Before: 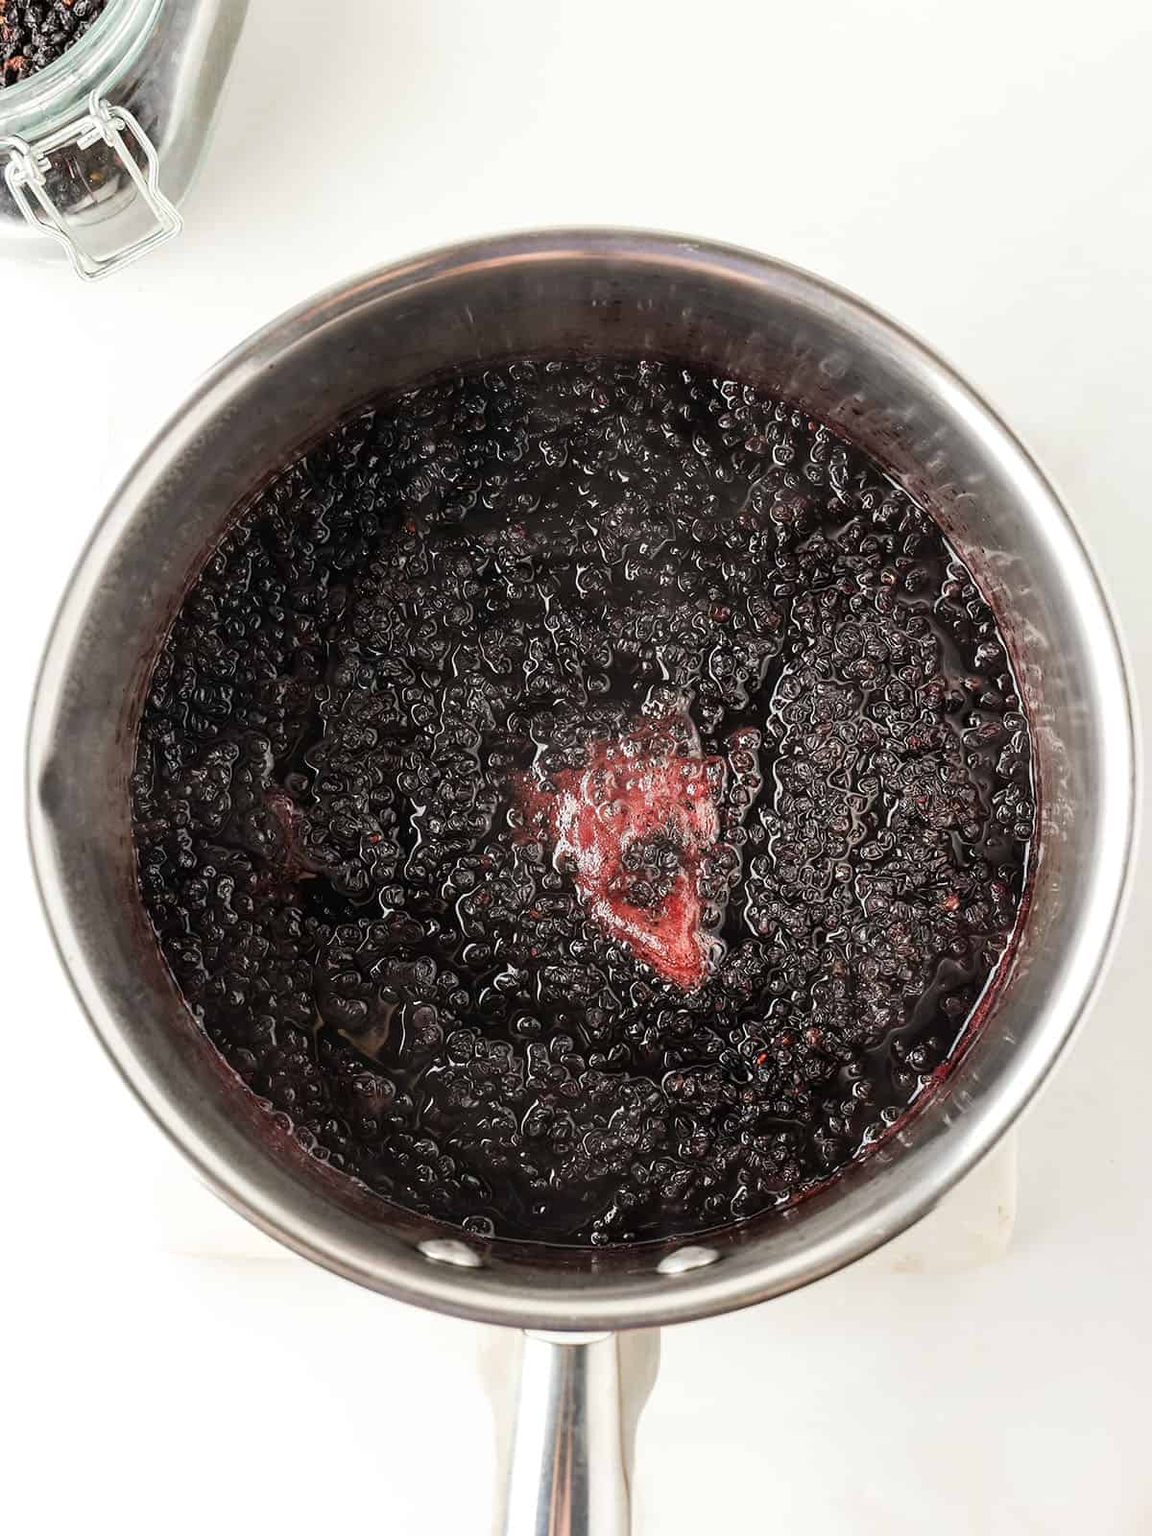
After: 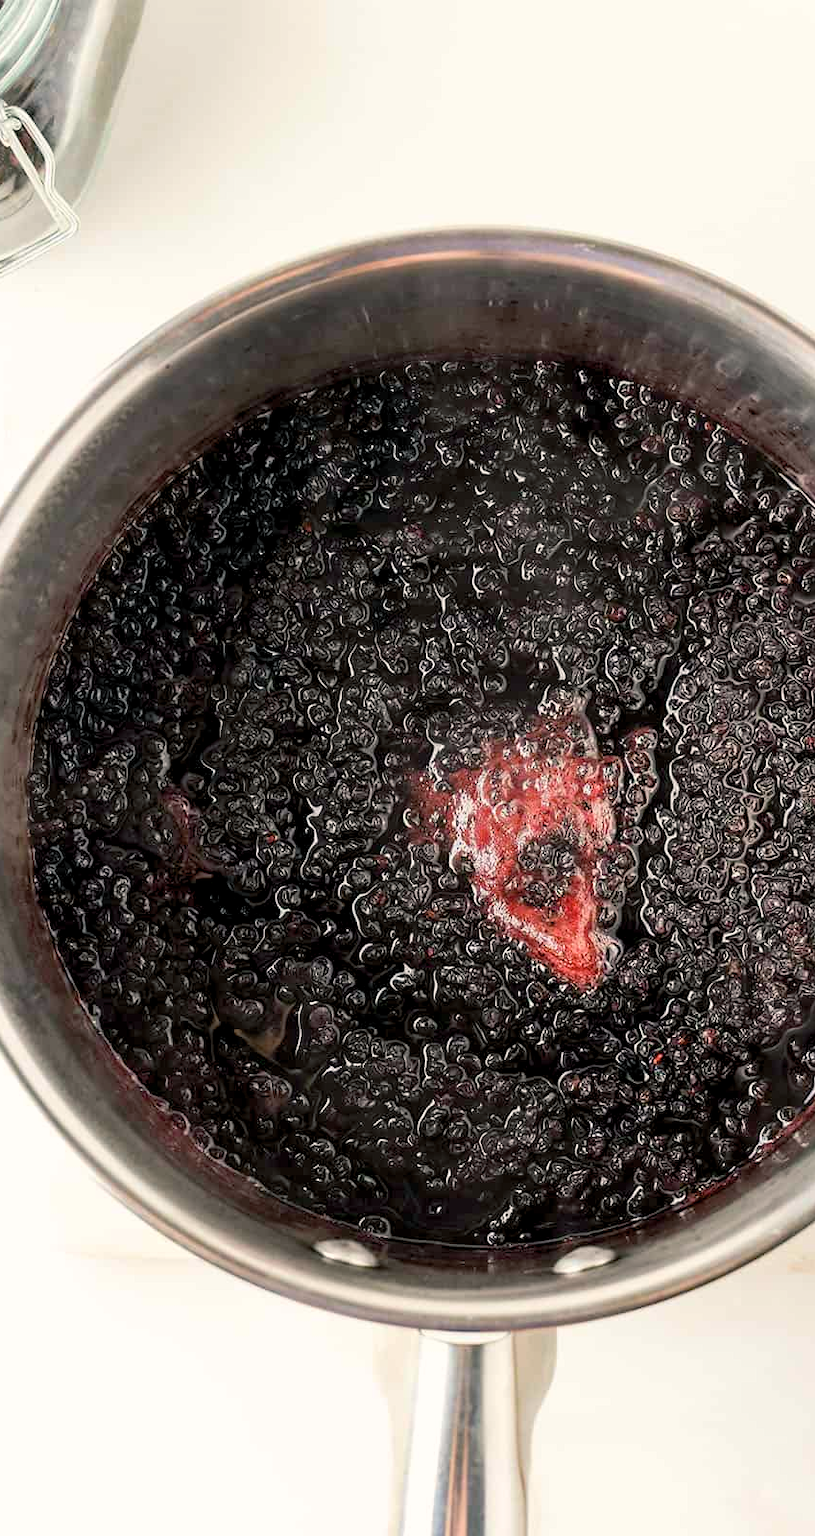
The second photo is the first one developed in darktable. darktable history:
crop and rotate: left 9.061%, right 20.142%
exposure: exposure -0.01 EV, compensate highlight preservation false
contrast brightness saturation: contrast 0.05, brightness 0.06, saturation 0.01
color balance rgb: shadows lift › chroma 2%, shadows lift › hue 217.2°, power › hue 60°, highlights gain › chroma 1%, highlights gain › hue 69.6°, global offset › luminance -0.5%, perceptual saturation grading › global saturation 15%, global vibrance 15%
